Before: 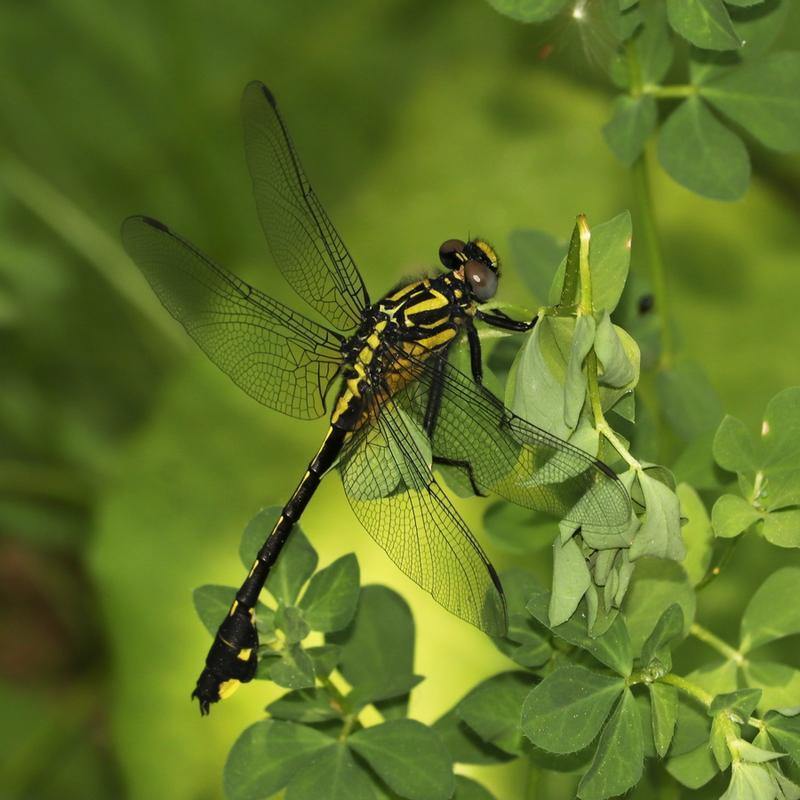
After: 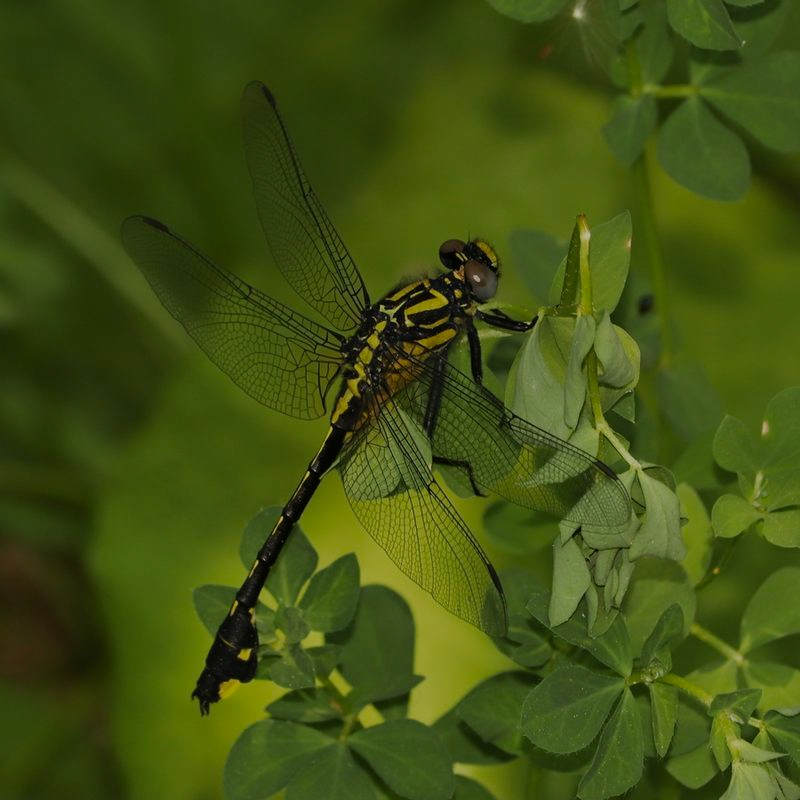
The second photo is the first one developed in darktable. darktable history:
exposure: black level correction 0, exposure -0.766 EV, compensate highlight preservation false
color zones: curves: ch0 [(0, 0.425) (0.143, 0.422) (0.286, 0.42) (0.429, 0.419) (0.571, 0.419) (0.714, 0.42) (0.857, 0.422) (1, 0.425)]
